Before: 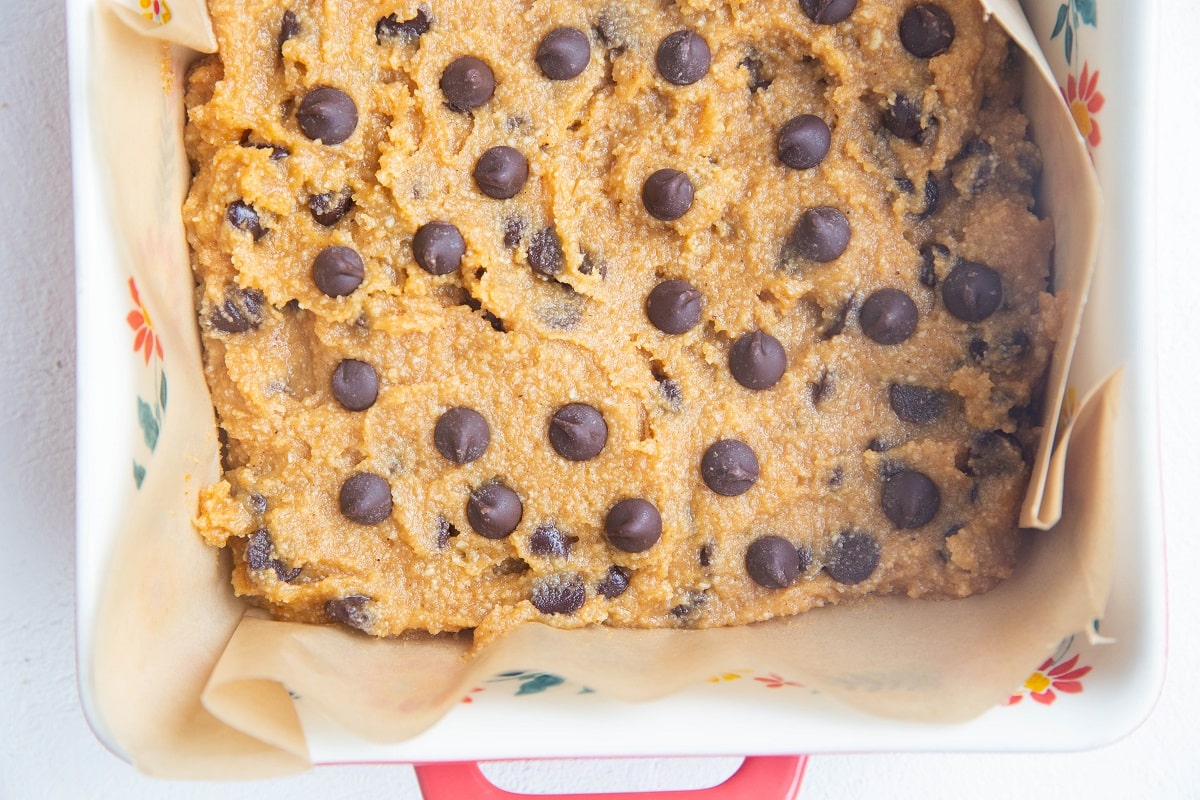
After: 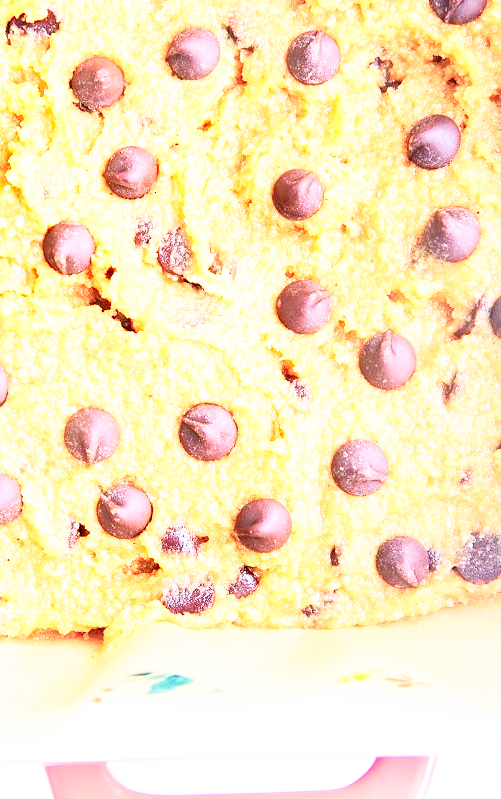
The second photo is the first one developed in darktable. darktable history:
base curve: curves: ch0 [(0, 0) (0.007, 0.004) (0.027, 0.03) (0.046, 0.07) (0.207, 0.54) (0.442, 0.872) (0.673, 0.972) (1, 1)], preserve colors none
exposure: exposure 0.359 EV, compensate exposure bias true, compensate highlight preservation false
tone curve: curves: ch0 [(0, 0.013) (0.054, 0.018) (0.205, 0.191) (0.289, 0.292) (0.39, 0.424) (0.493, 0.551) (0.647, 0.752) (0.796, 0.887) (1, 0.998)]; ch1 [(0, 0) (0.371, 0.339) (0.477, 0.452) (0.494, 0.495) (0.501, 0.501) (0.51, 0.516) (0.54, 0.557) (0.572, 0.605) (0.625, 0.687) (0.774, 0.841) (1, 1)]; ch2 [(0, 0) (0.32, 0.281) (0.403, 0.399) (0.441, 0.428) (0.47, 0.469) (0.498, 0.496) (0.524, 0.543) (0.551, 0.579) (0.633, 0.665) (0.7, 0.711) (1, 1)], color space Lab, independent channels, preserve colors none
crop: left 30.864%, right 27.346%
